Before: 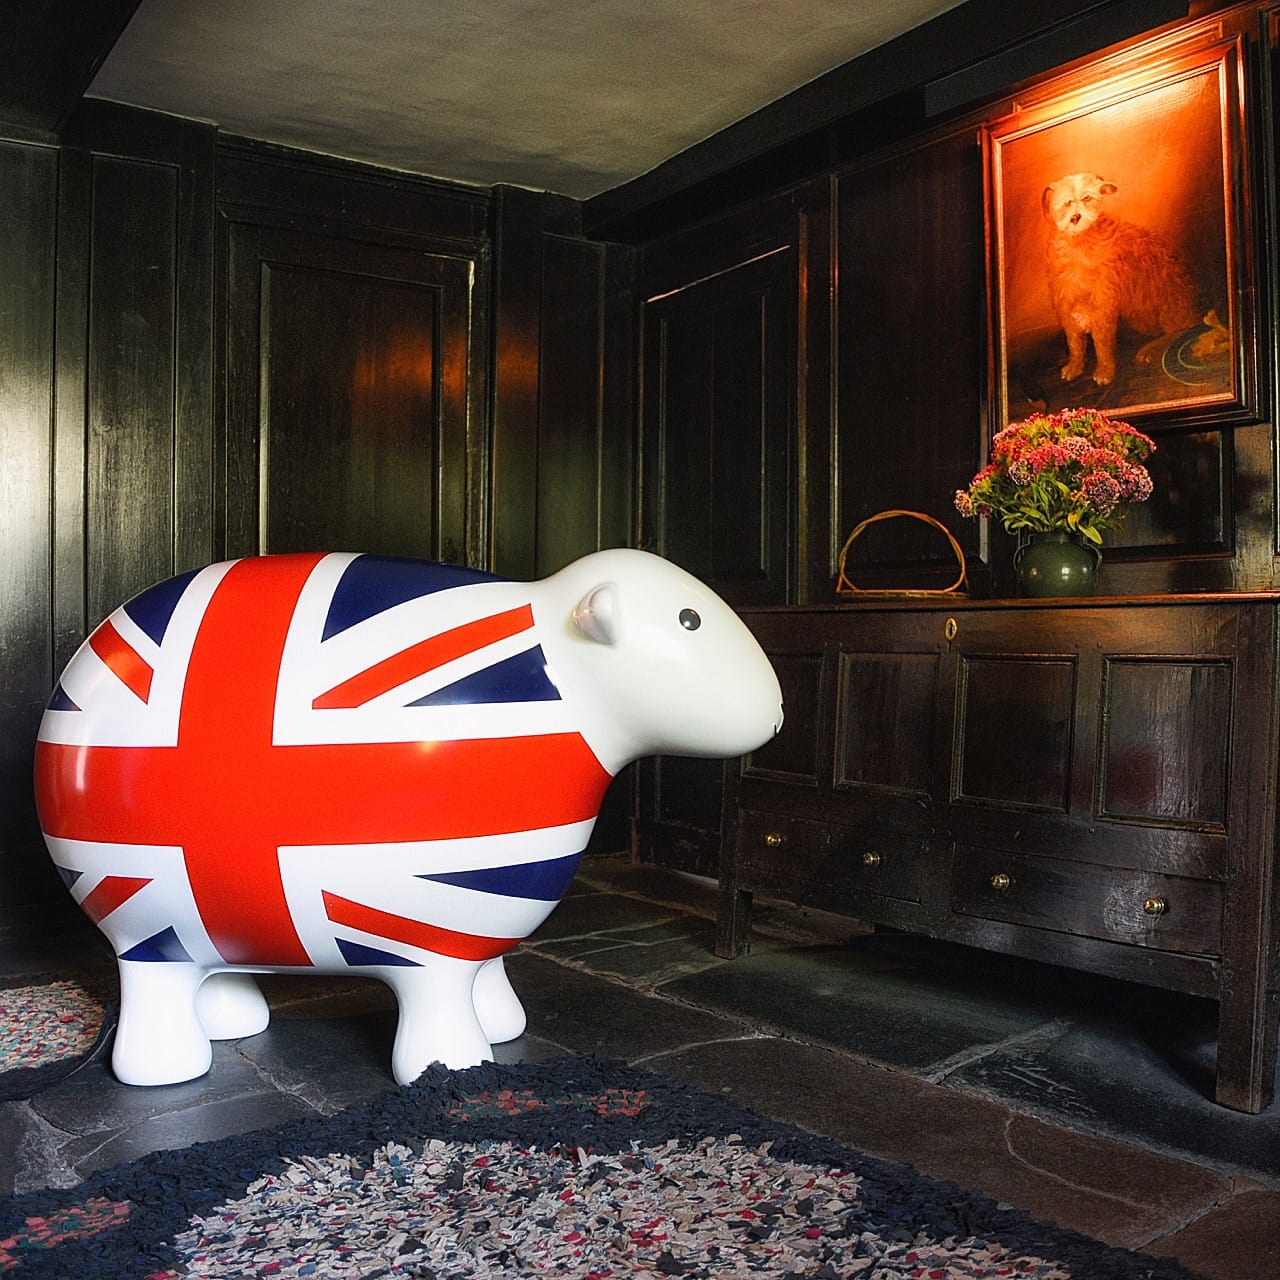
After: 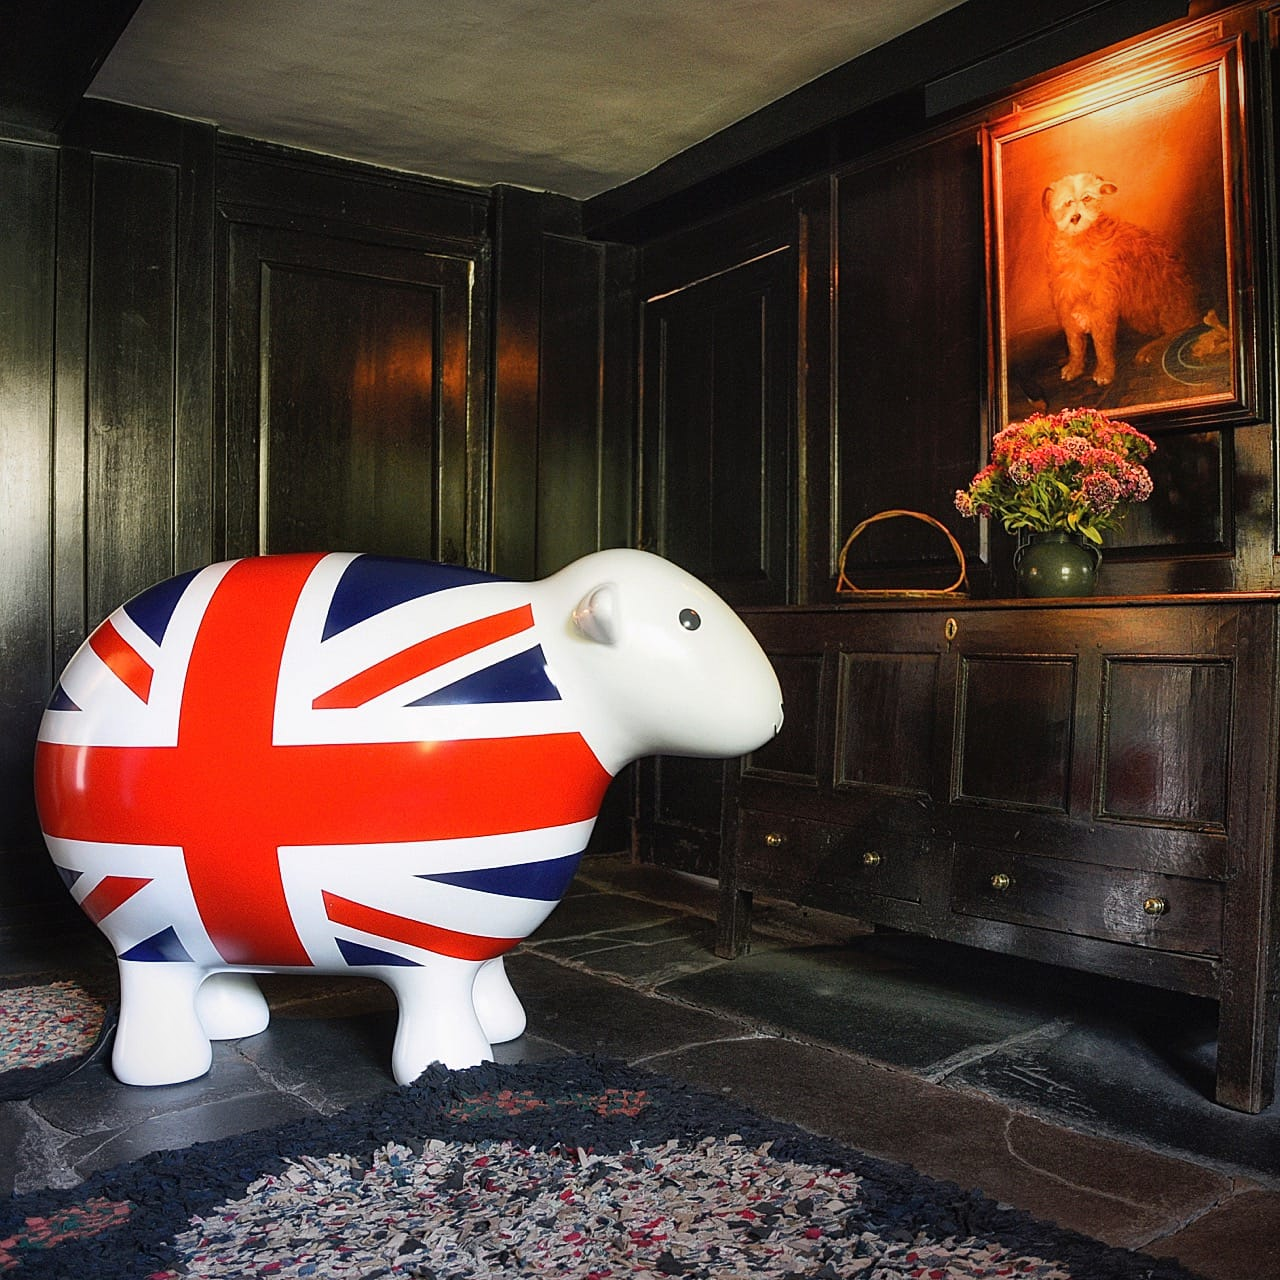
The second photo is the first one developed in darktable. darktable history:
shadows and highlights: radius 125.46, shadows 30.51, highlights -30.51, low approximation 0.01, soften with gaussian
vignetting: fall-off start 80.87%, fall-off radius 61.59%, brightness -0.384, saturation 0.007, center (0, 0.007), automatic ratio true, width/height ratio 1.418
